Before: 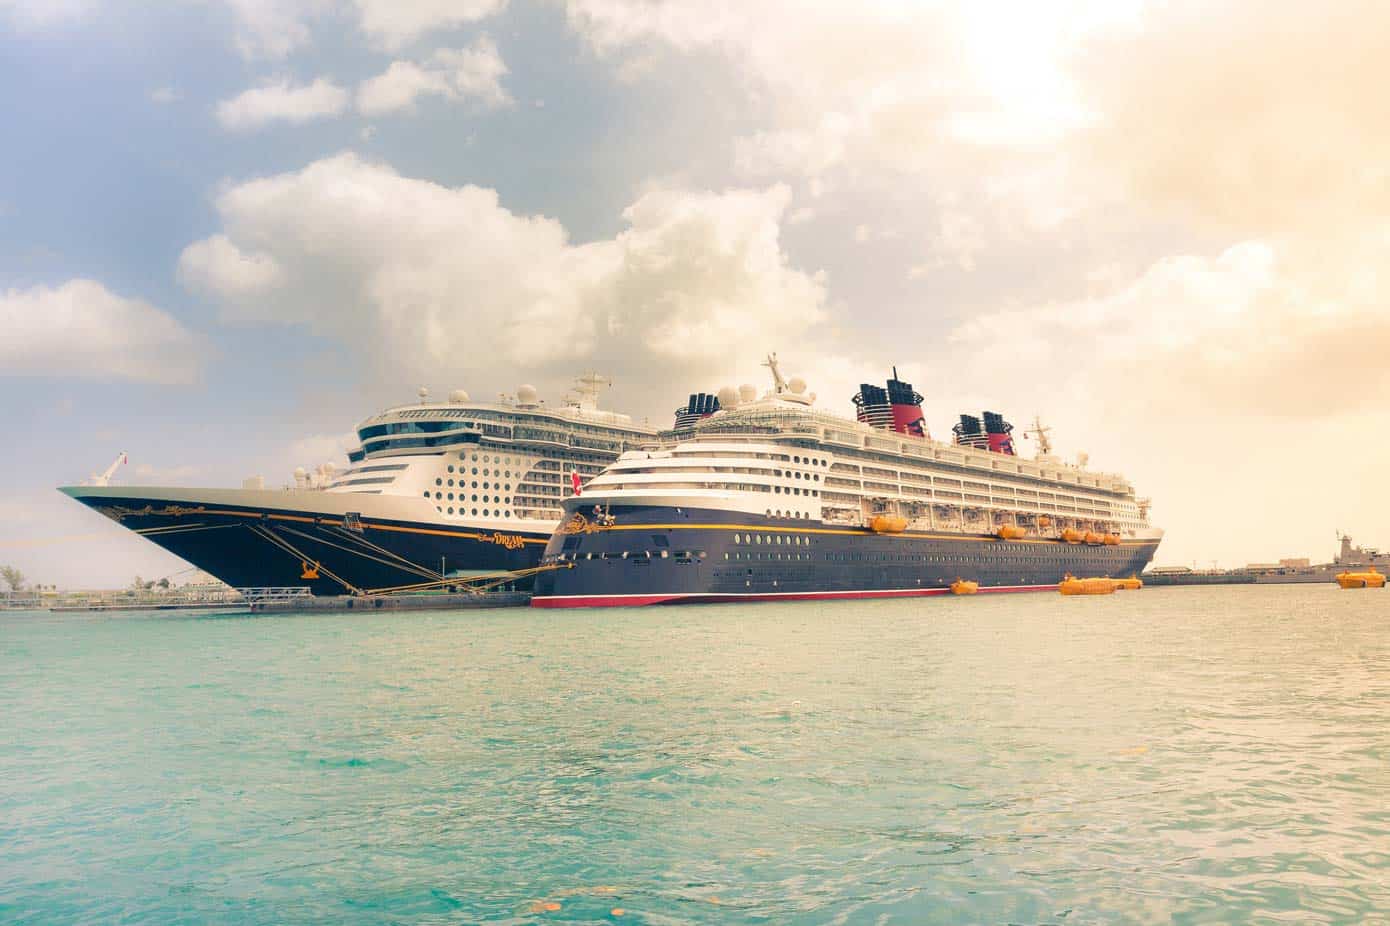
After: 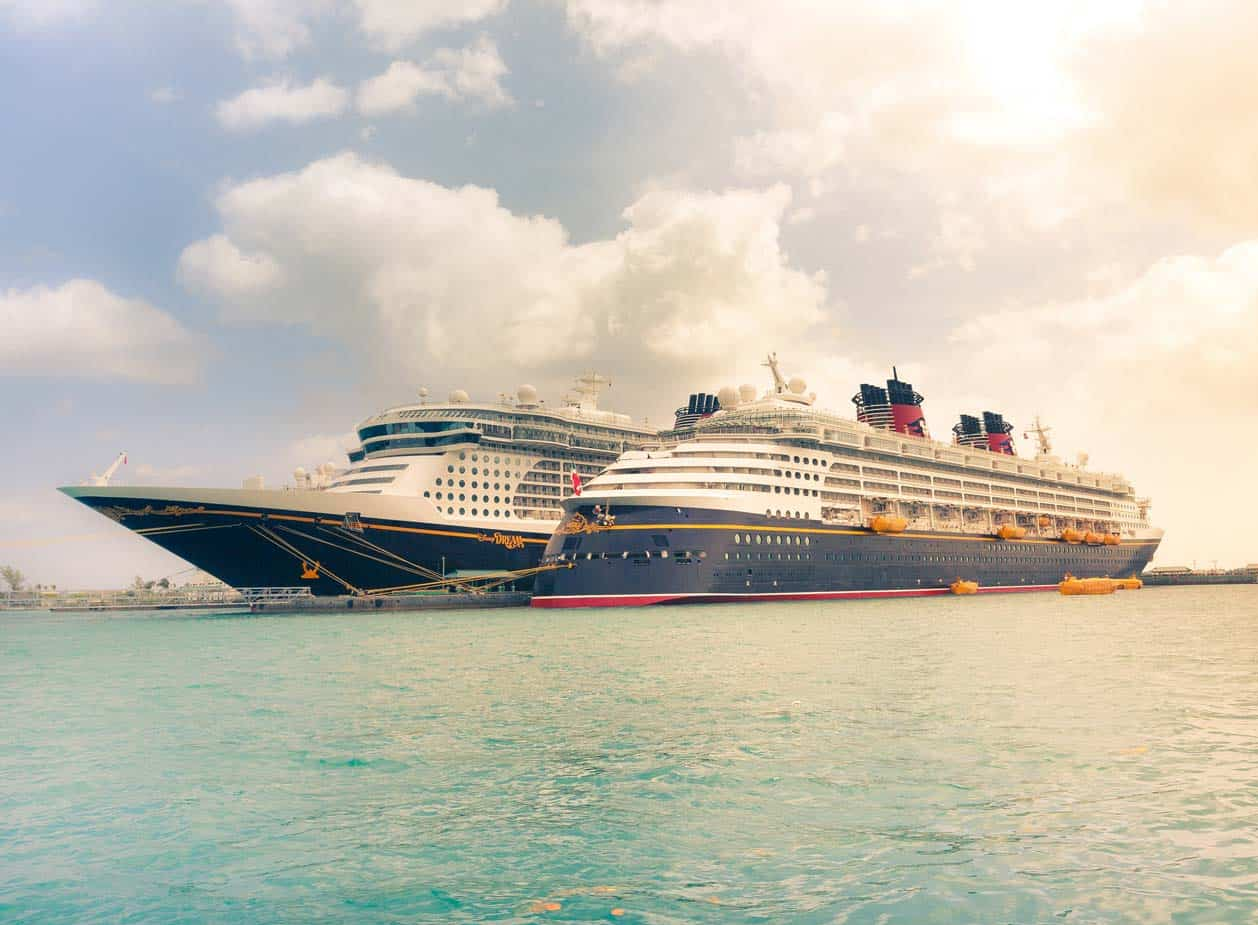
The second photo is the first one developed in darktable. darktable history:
crop: right 9.495%, bottom 0.045%
